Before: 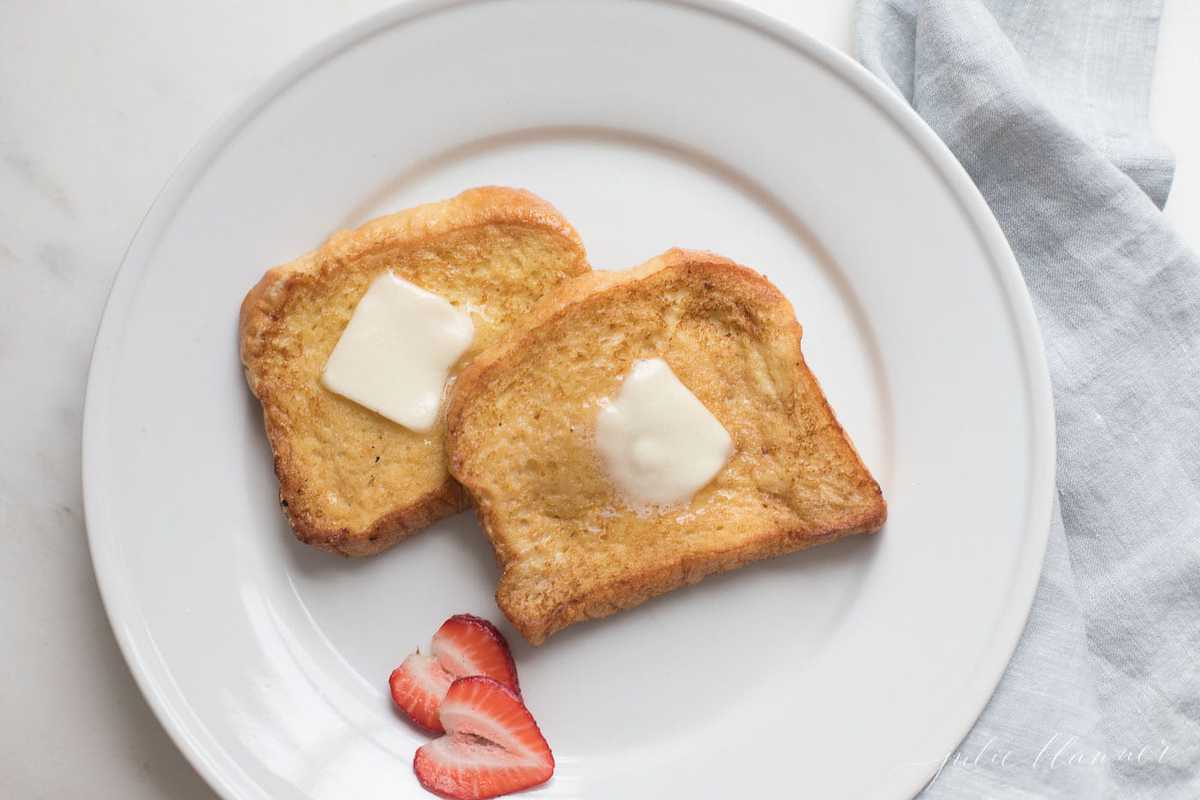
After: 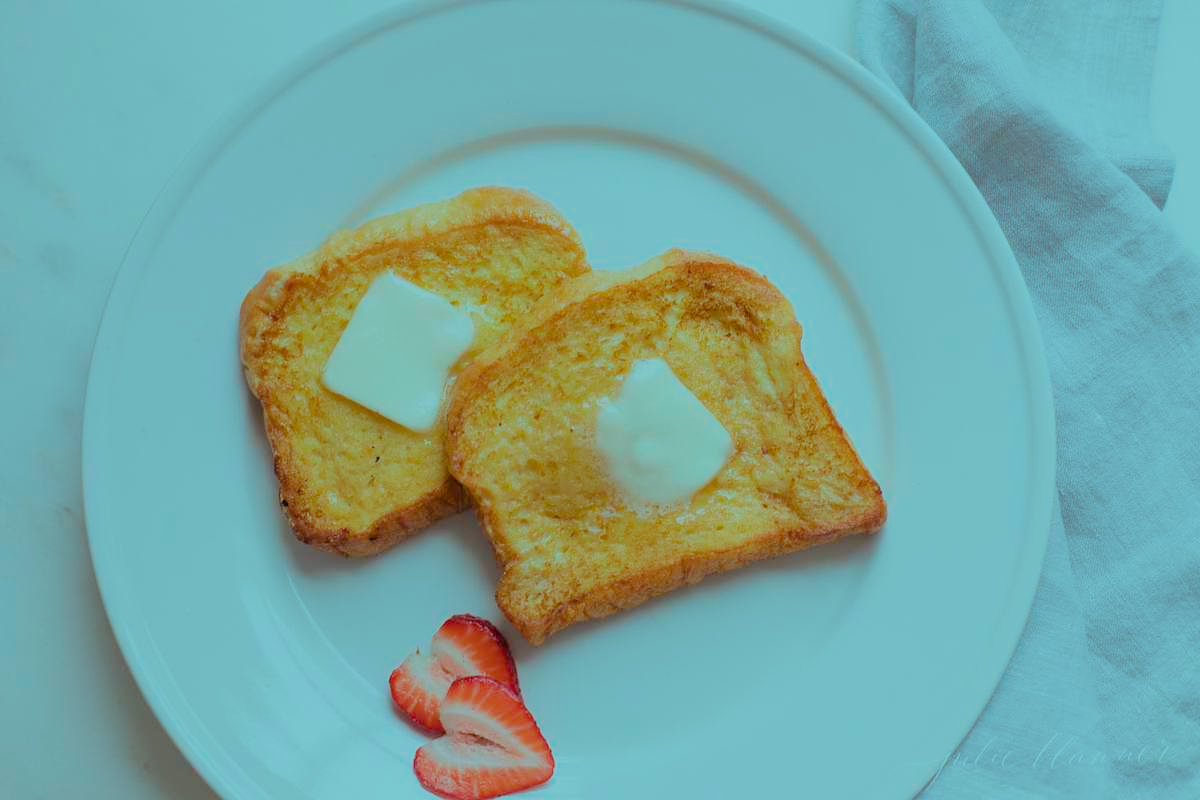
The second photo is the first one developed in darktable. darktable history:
filmic rgb: black relative exposure -7.65 EV, white relative exposure 4.56 EV, hardness 3.61
color balance rgb: highlights gain › luminance -33.079%, highlights gain › chroma 5.616%, highlights gain › hue 215.31°, linear chroma grading › global chroma 8.957%, perceptual saturation grading › global saturation 16.232%, global vibrance 9.263%
